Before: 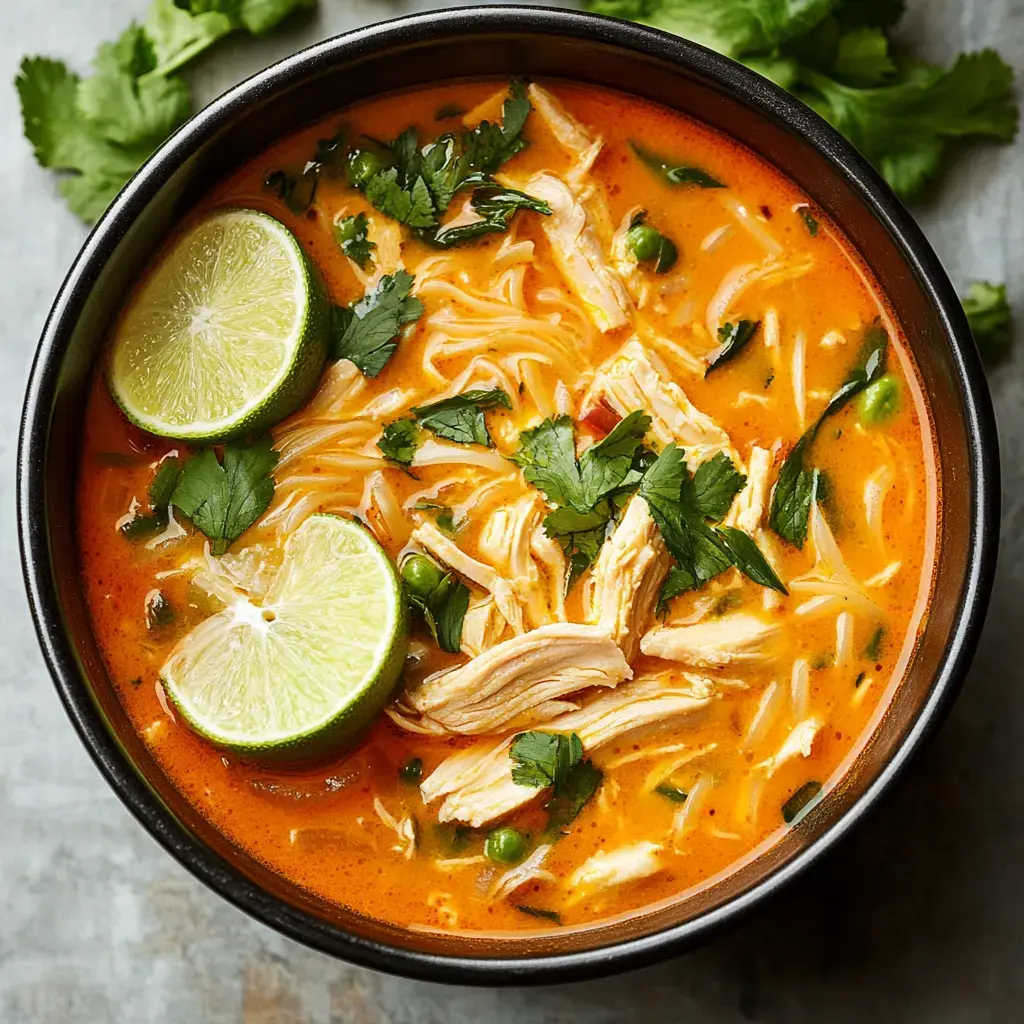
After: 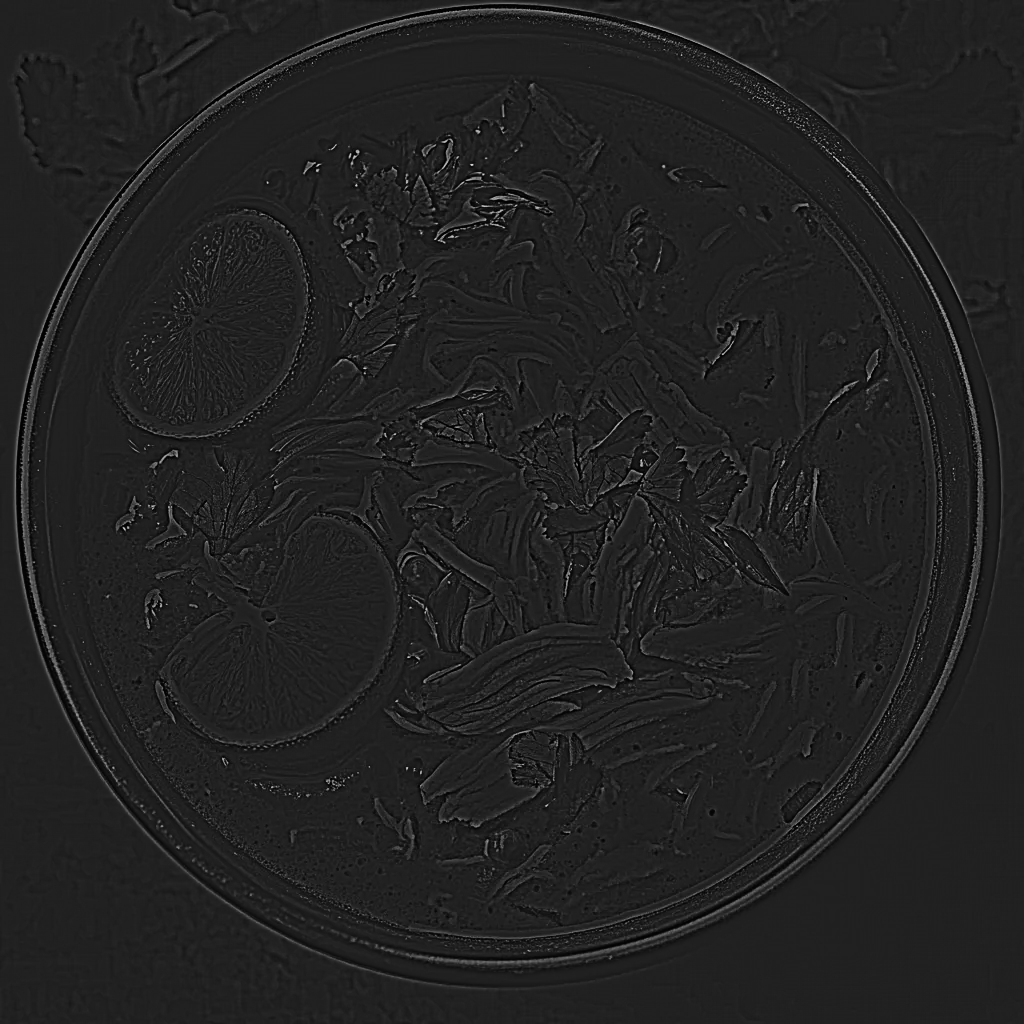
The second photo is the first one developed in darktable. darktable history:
highpass: sharpness 9.84%, contrast boost 9.94%
contrast brightness saturation: contrast 0.77, brightness -1, saturation 1
